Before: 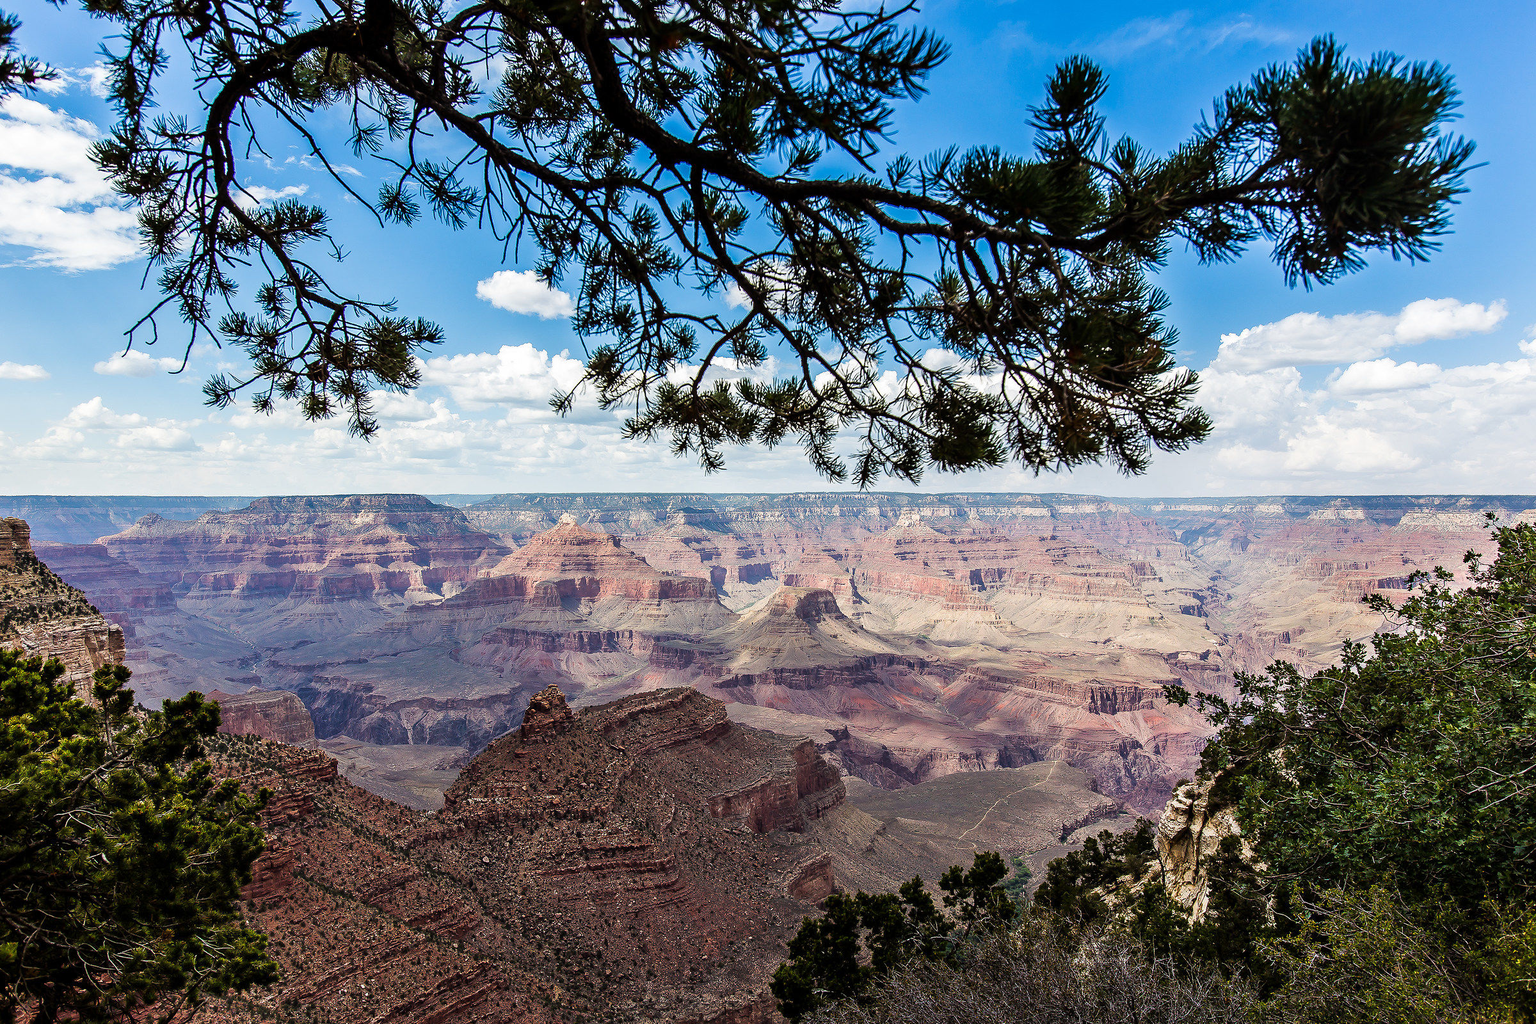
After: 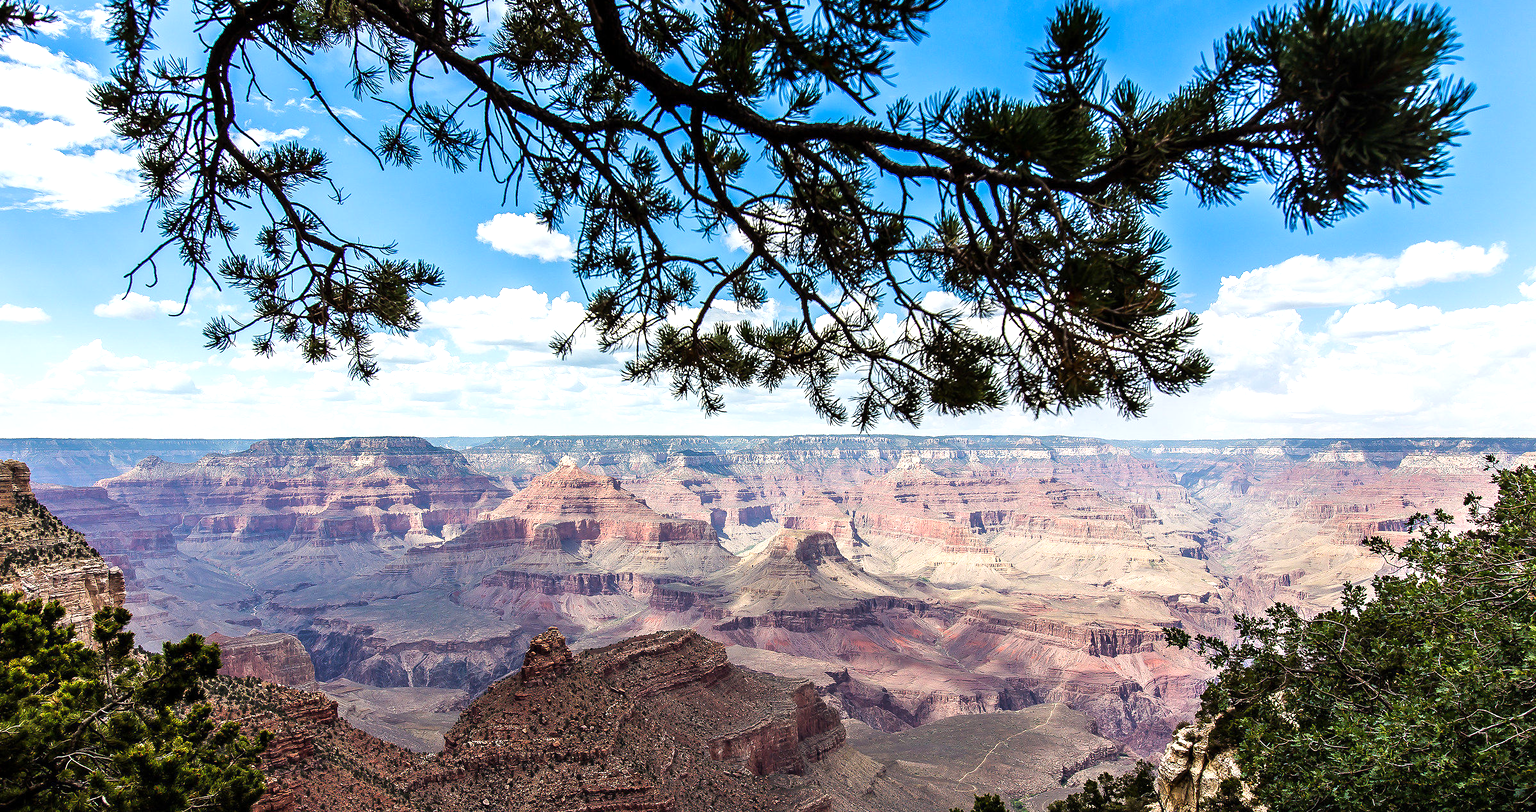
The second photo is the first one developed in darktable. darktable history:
exposure: exposure 0.197 EV
crop and rotate: top 5.667%, bottom 14.937%
